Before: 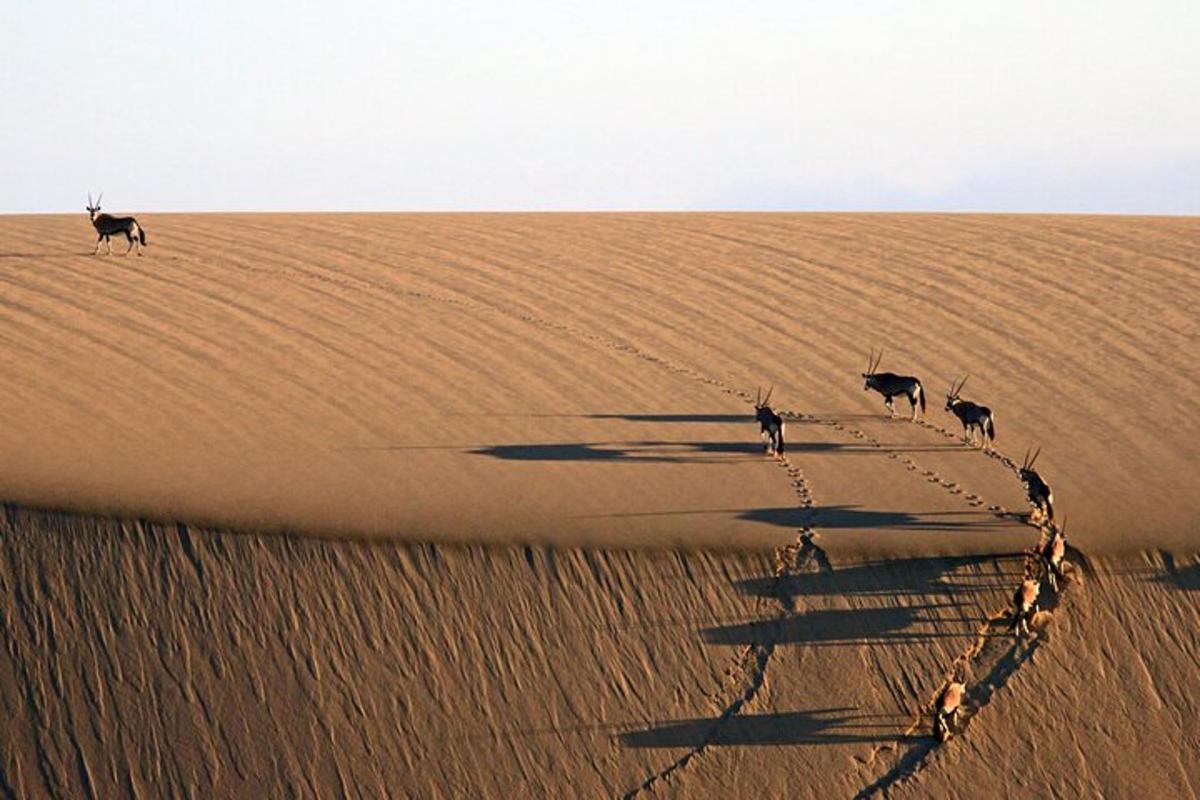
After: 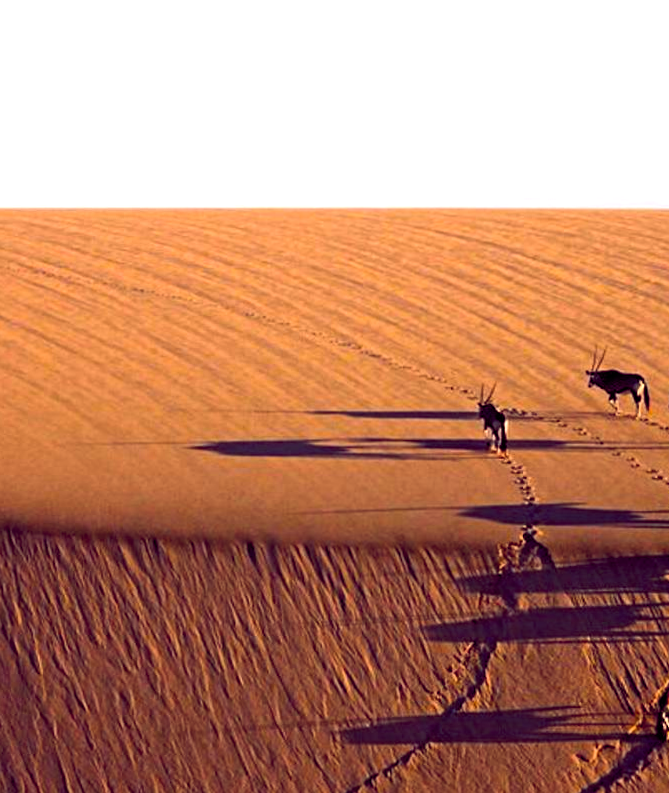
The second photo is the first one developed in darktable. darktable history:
tone equalizer: -8 EV -0.417 EV, -7 EV -0.389 EV, -6 EV -0.333 EV, -5 EV -0.222 EV, -3 EV 0.222 EV, -2 EV 0.333 EV, -1 EV 0.389 EV, +0 EV 0.417 EV, edges refinement/feathering 500, mask exposure compensation -1.57 EV, preserve details no
crop and rotate: left 22.516%, right 21.234%
rotate and perspective: rotation 0.192°, lens shift (horizontal) -0.015, crop left 0.005, crop right 0.996, crop top 0.006, crop bottom 0.99
color balance rgb: shadows lift › chroma 6.43%, shadows lift › hue 305.74°, highlights gain › chroma 2.43%, highlights gain › hue 35.74°, global offset › chroma 0.28%, global offset › hue 320.29°, linear chroma grading › global chroma 5.5%, perceptual saturation grading › global saturation 30%, contrast 5.15%
